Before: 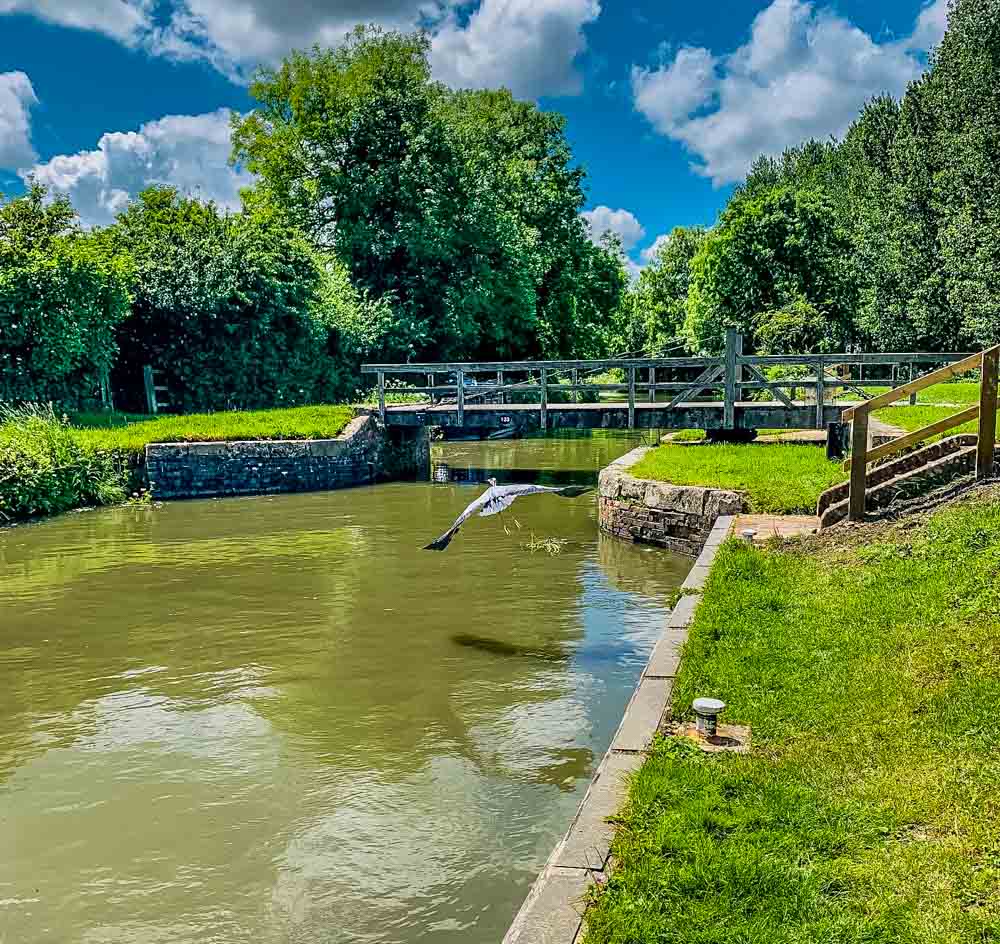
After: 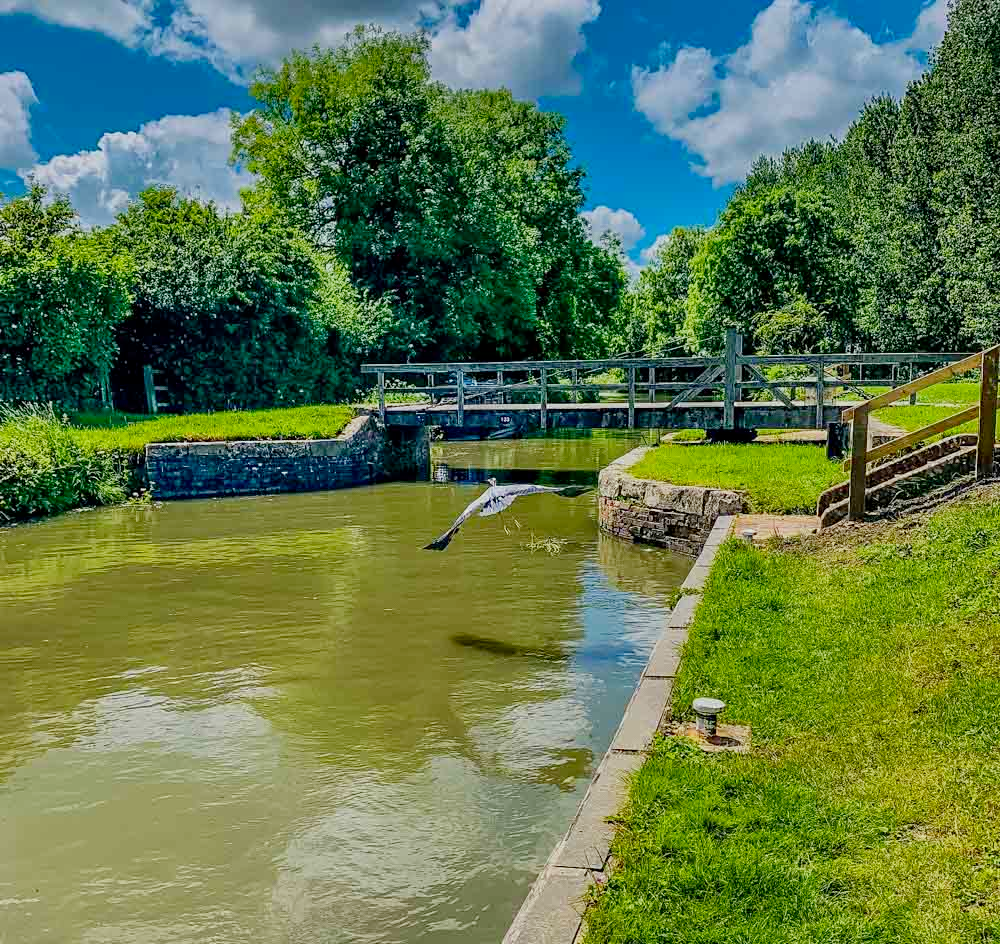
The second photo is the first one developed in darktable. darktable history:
filmic rgb: black relative exposure -16 EV, threshold -0.33 EV, transition 3.19 EV, structure ↔ texture 100%, target black luminance 0%, hardness 7.57, latitude 72.96%, contrast 0.908, highlights saturation mix 10%, shadows ↔ highlights balance -0.38%, add noise in highlights 0, preserve chrominance no, color science v4 (2020), iterations of high-quality reconstruction 10, enable highlight reconstruction true
